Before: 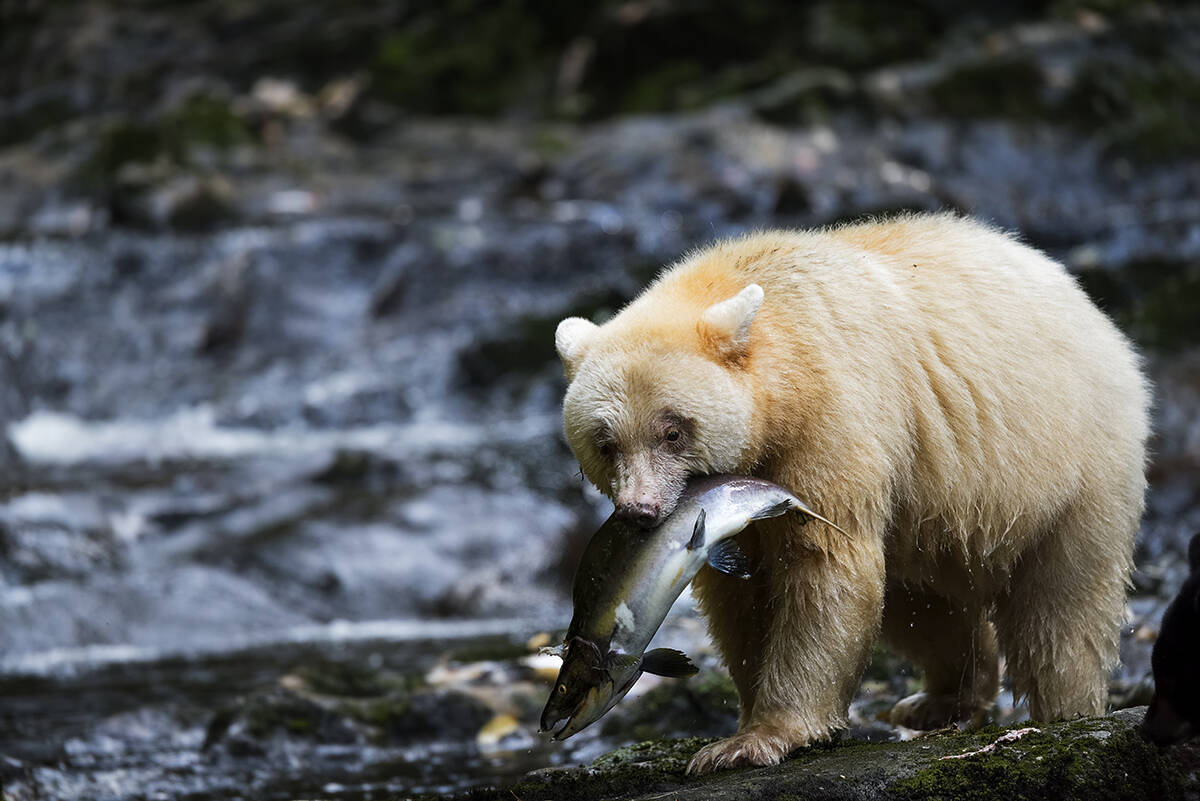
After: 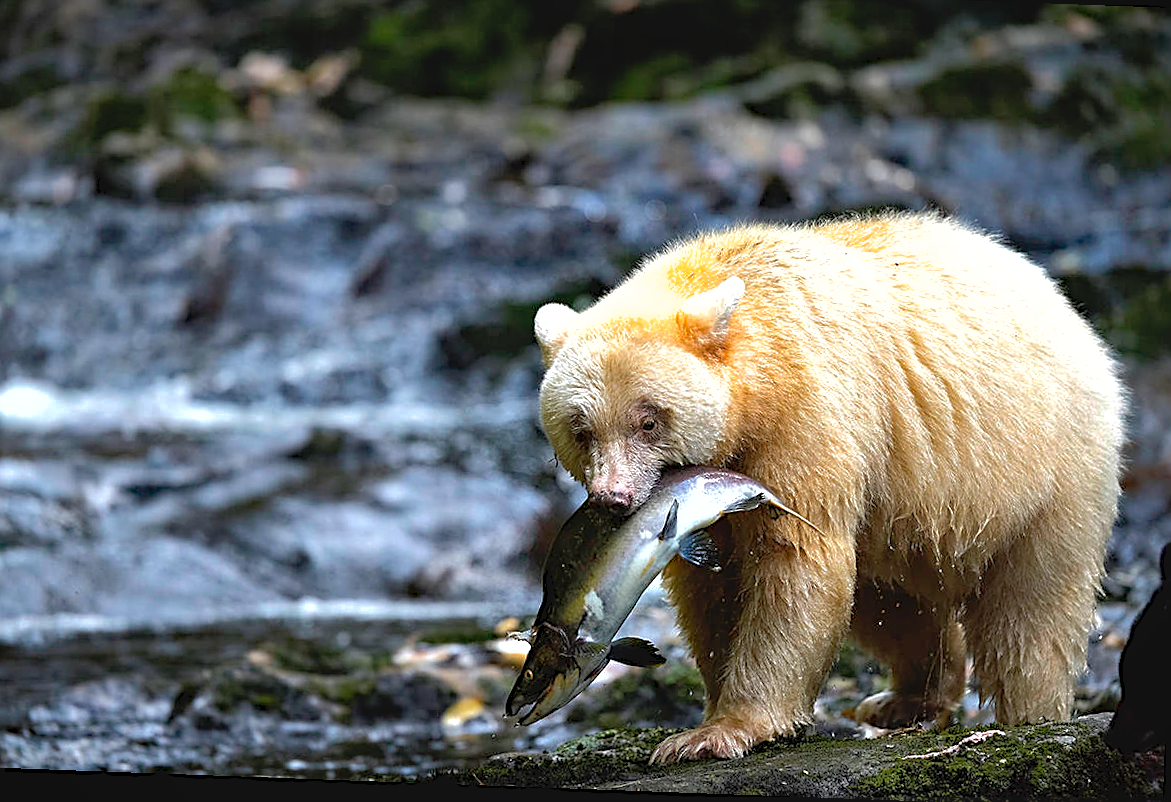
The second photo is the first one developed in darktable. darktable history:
vignetting: fall-off start 99.55%, fall-off radius 71.38%, brightness -0.556, saturation -0.002, width/height ratio 1.174
color zones: curves: ch1 [(0, 0.513) (0.143, 0.524) (0.286, 0.511) (0.429, 0.506) (0.571, 0.503) (0.714, 0.503) (0.857, 0.508) (1, 0.513)]
tone curve: curves: ch0 [(0, 0) (0.003, 0.032) (0.011, 0.034) (0.025, 0.039) (0.044, 0.055) (0.069, 0.078) (0.1, 0.111) (0.136, 0.147) (0.177, 0.191) (0.224, 0.238) (0.277, 0.291) (0.335, 0.35) (0.399, 0.41) (0.468, 0.48) (0.543, 0.547) (0.623, 0.621) (0.709, 0.699) (0.801, 0.789) (0.898, 0.884) (1, 1)], preserve colors none
haze removal: adaptive false
exposure: black level correction 0, exposure 0.69 EV, compensate highlight preservation false
sharpen: on, module defaults
shadows and highlights: highlights color adjustment 55.58%
crop and rotate: angle -2.09°, left 3.1%, top 4.17%, right 1.569%, bottom 0.752%
